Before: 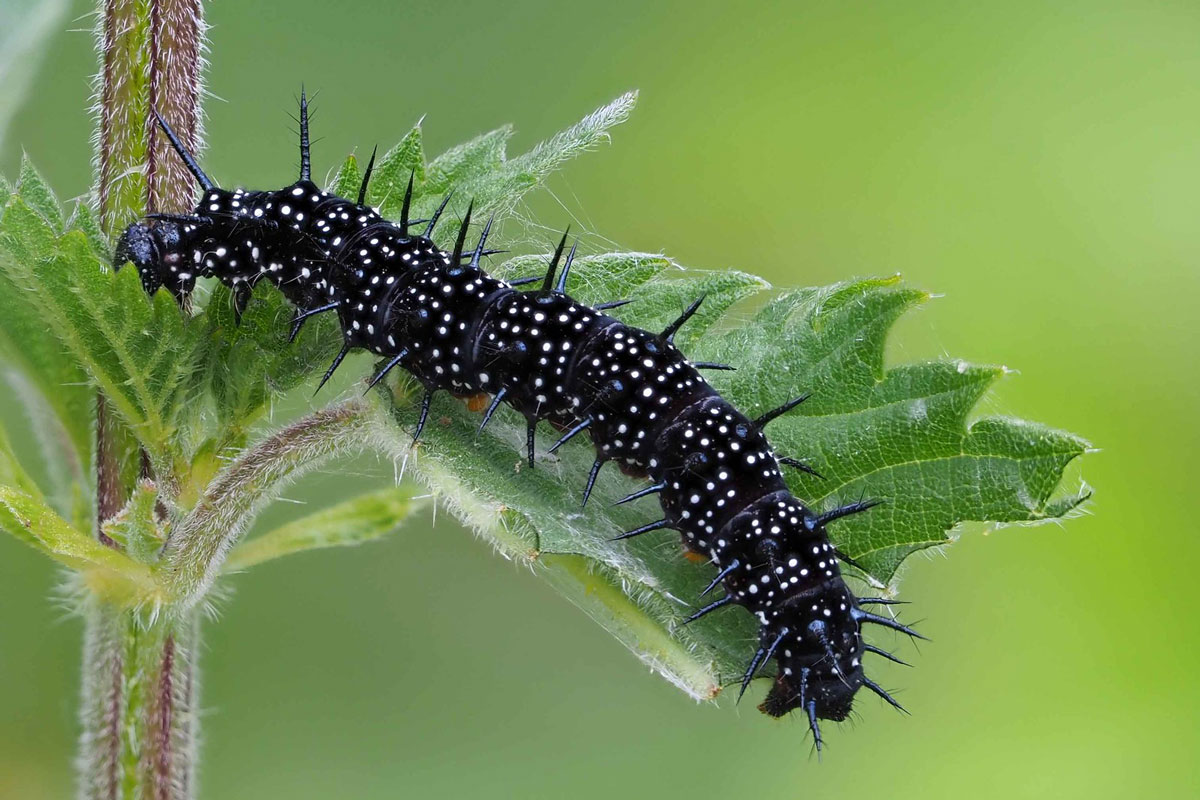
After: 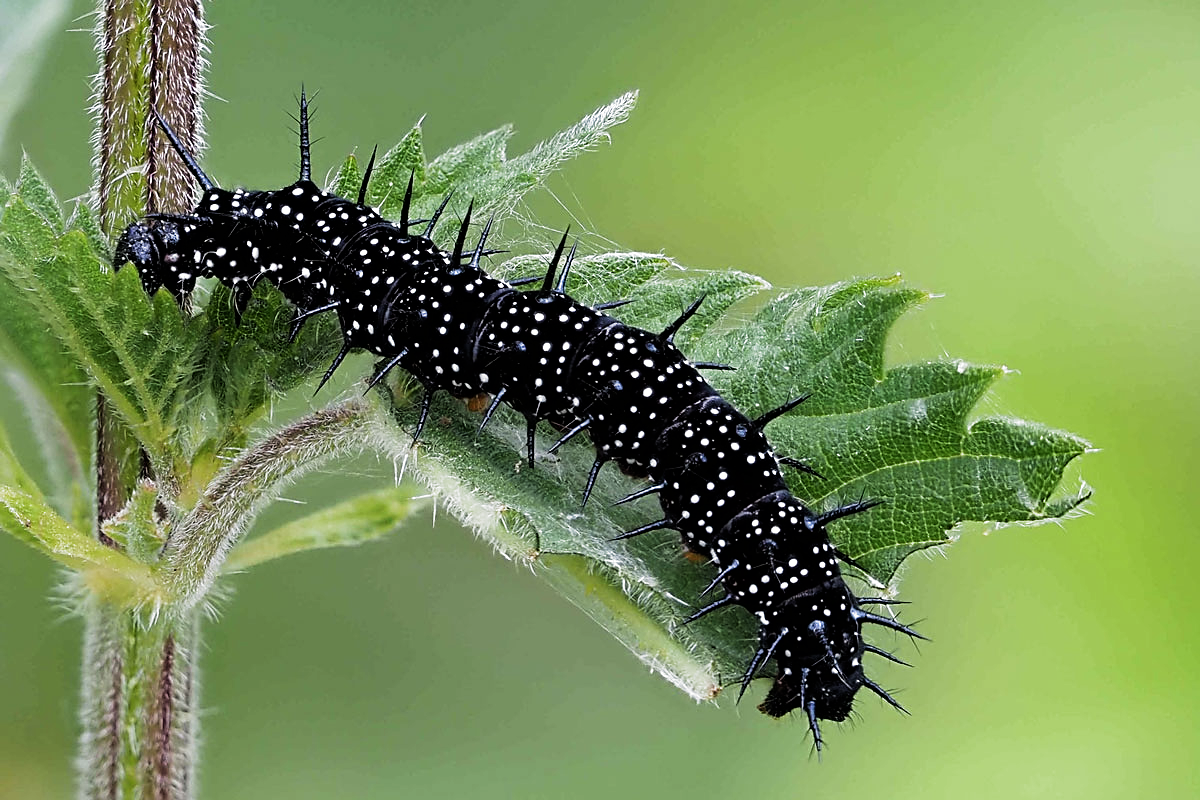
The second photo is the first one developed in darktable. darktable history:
sharpen: on, module defaults
filmic rgb: black relative exposure -8.2 EV, white relative exposure 2.2 EV, threshold 3 EV, hardness 7.11, latitude 75%, contrast 1.325, highlights saturation mix -2%, shadows ↔ highlights balance 30%, preserve chrominance RGB euclidean norm, color science v5 (2021), contrast in shadows safe, contrast in highlights safe, enable highlight reconstruction true
